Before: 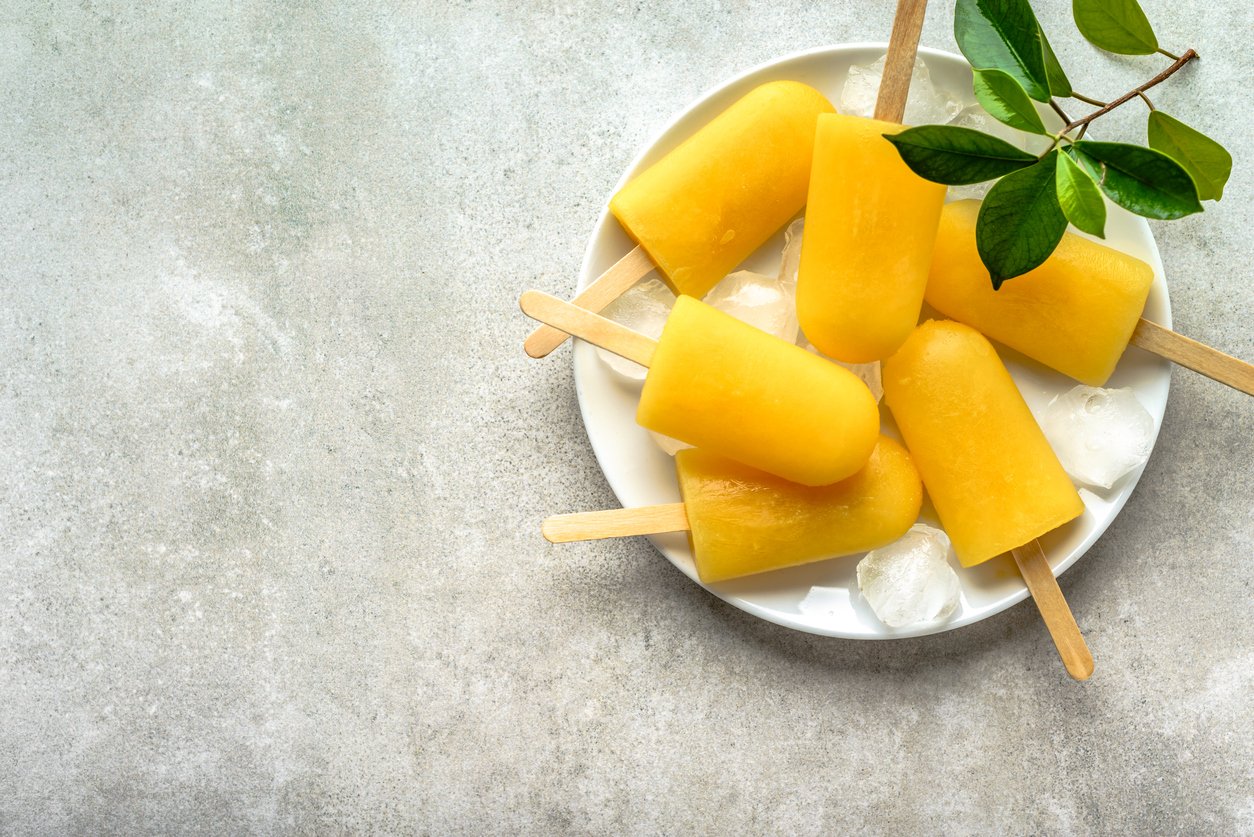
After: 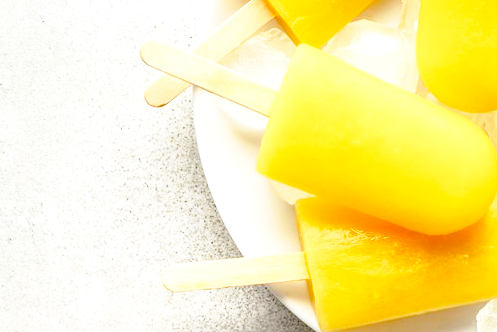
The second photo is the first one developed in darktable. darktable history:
contrast brightness saturation: saturation 0.099
tone equalizer: -8 EV -0.451 EV, -7 EV -0.414 EV, -6 EV -0.324 EV, -5 EV -0.207 EV, -3 EV 0.208 EV, -2 EV 0.356 EV, -1 EV 0.395 EV, +0 EV 0.403 EV
crop: left 30.377%, top 30.082%, right 29.931%, bottom 30.203%
base curve: curves: ch0 [(0, 0) (0.028, 0.03) (0.121, 0.232) (0.46, 0.748) (0.859, 0.968) (1, 1)], preserve colors none
